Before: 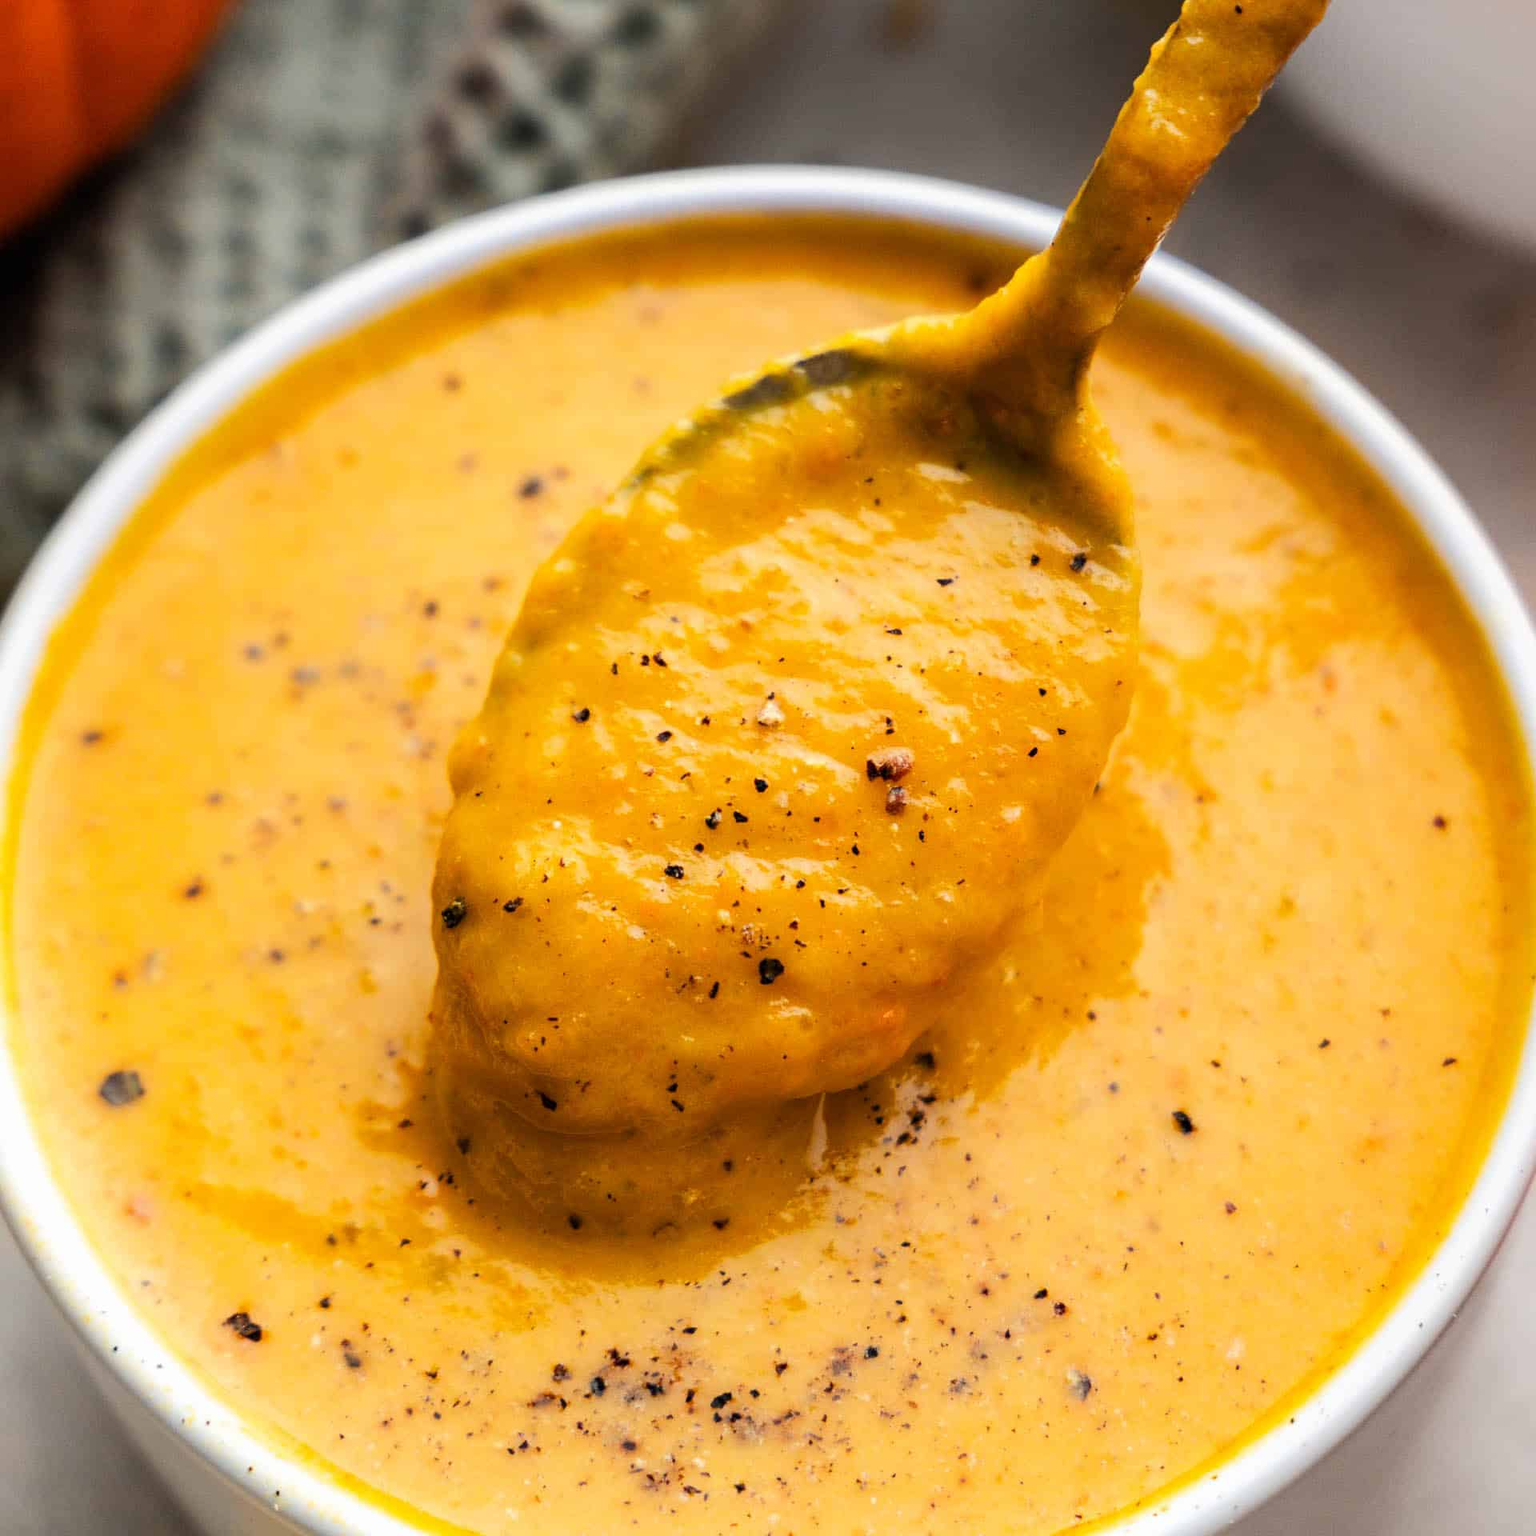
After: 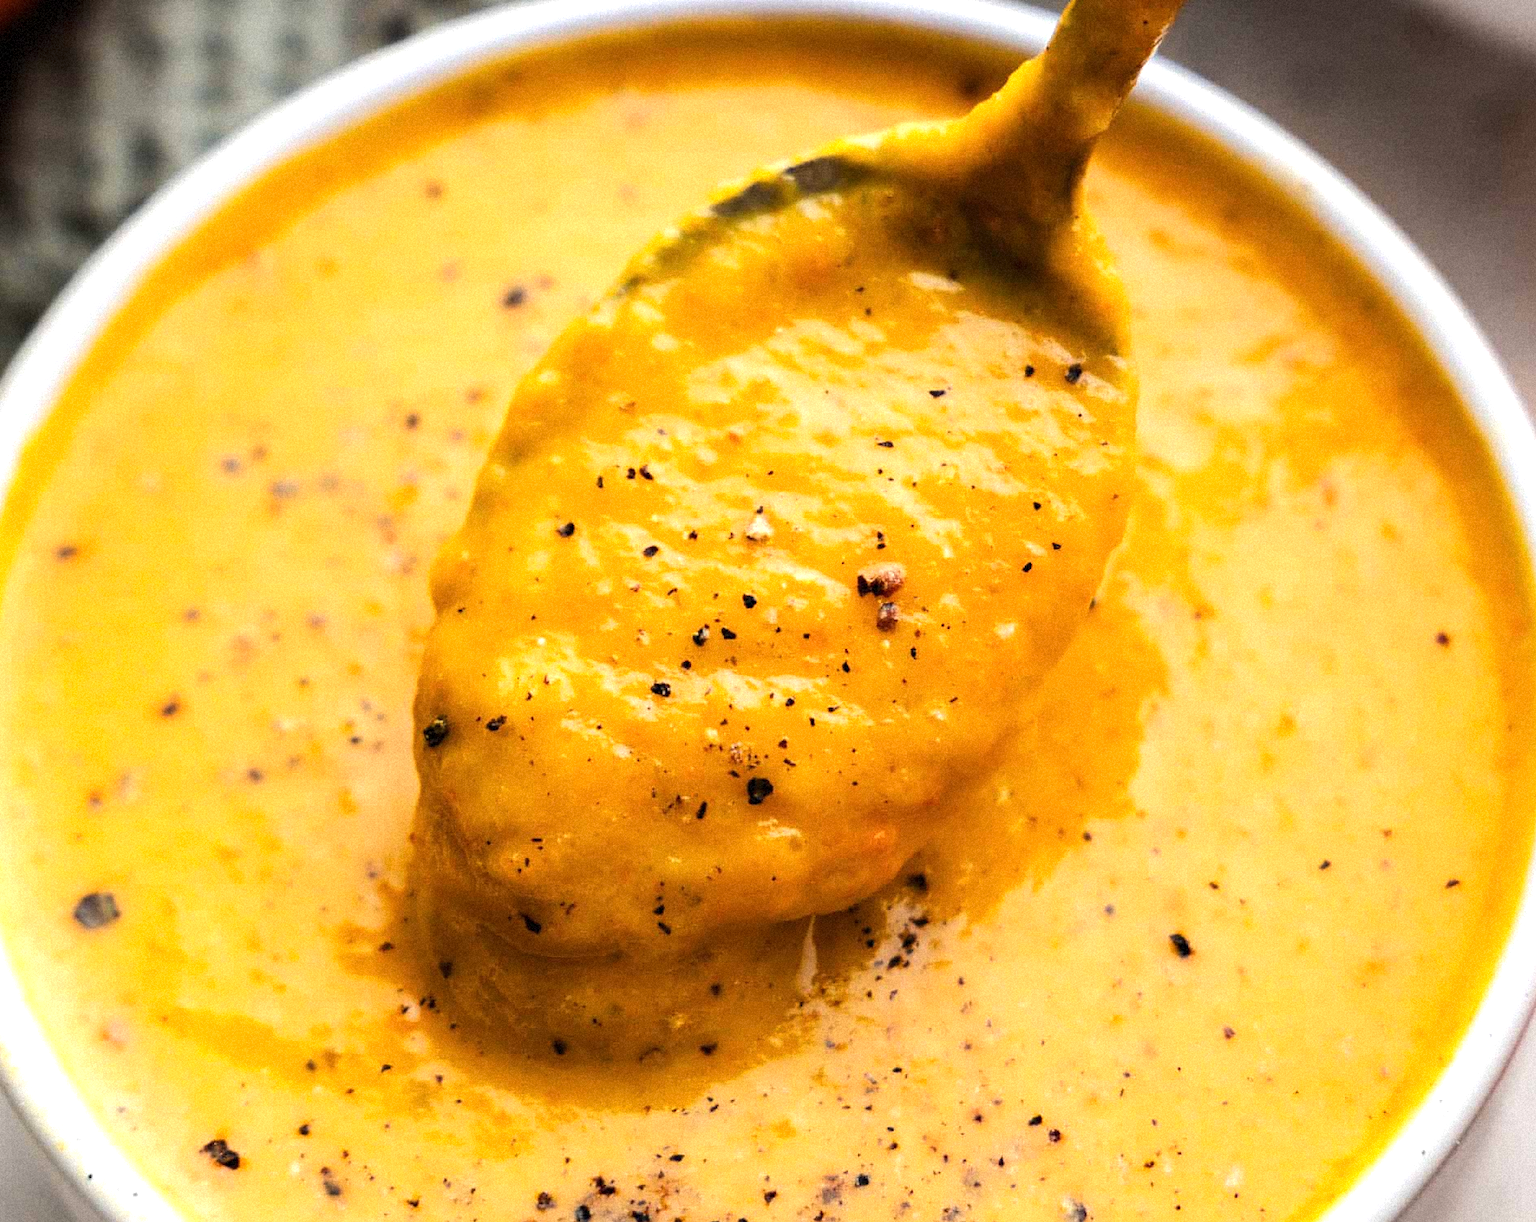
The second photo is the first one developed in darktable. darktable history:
crop and rotate: left 1.814%, top 12.818%, right 0.25%, bottom 9.225%
grain: mid-tones bias 0%
tone equalizer: -8 EV -0.417 EV, -7 EV -0.389 EV, -6 EV -0.333 EV, -5 EV -0.222 EV, -3 EV 0.222 EV, -2 EV 0.333 EV, -1 EV 0.389 EV, +0 EV 0.417 EV, edges refinement/feathering 500, mask exposure compensation -1.57 EV, preserve details no
